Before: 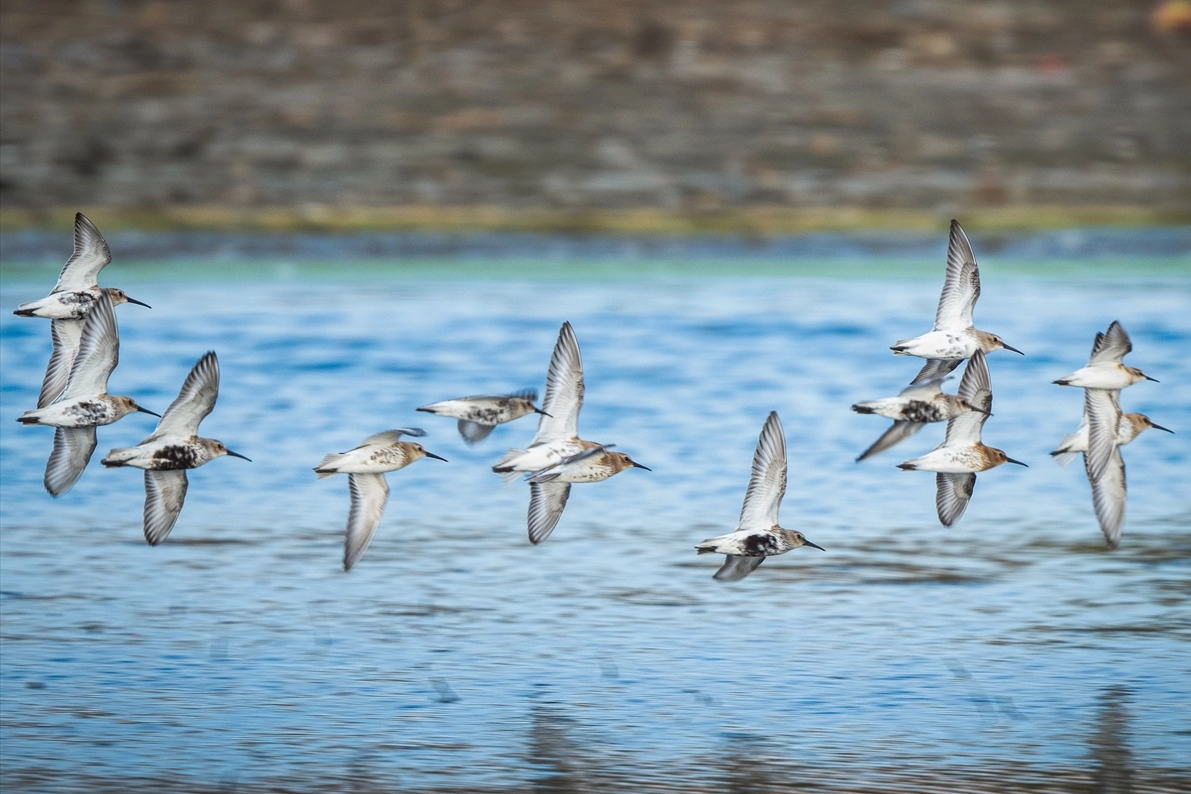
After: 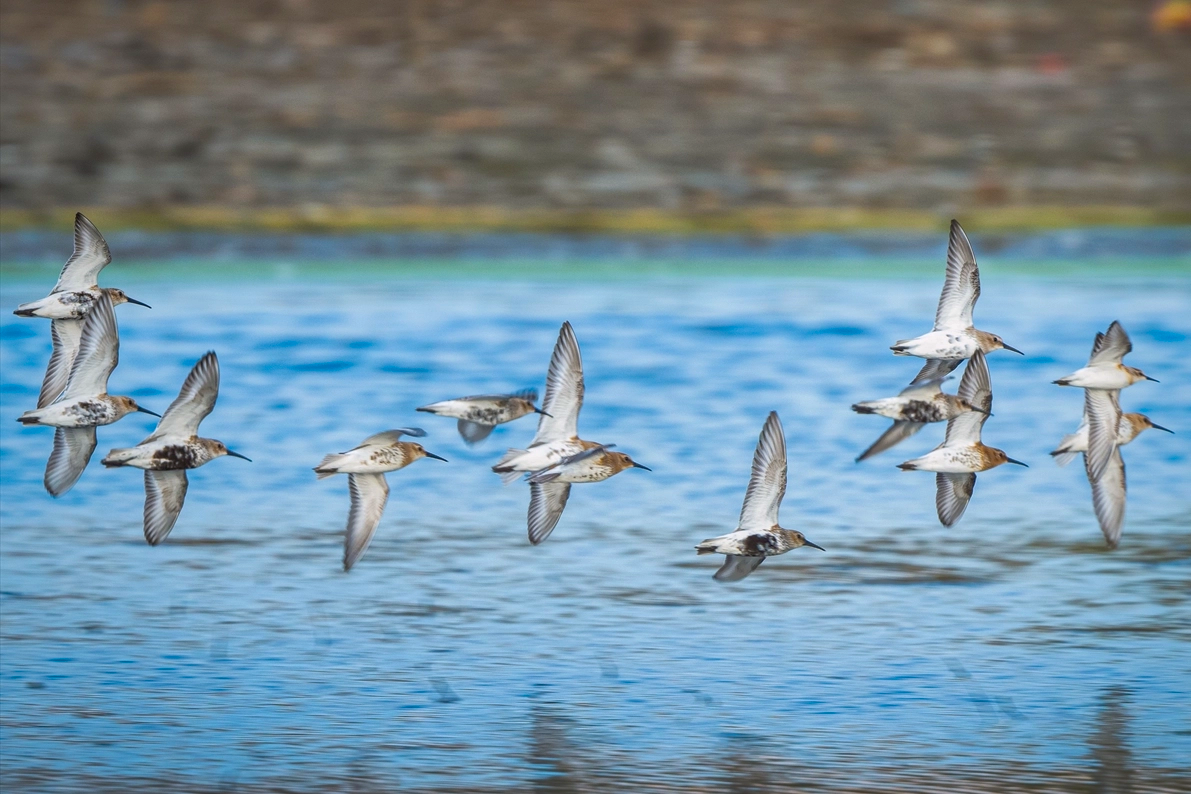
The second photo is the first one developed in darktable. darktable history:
shadows and highlights: on, module defaults
color balance rgb: highlights gain › chroma 0.264%, highlights gain › hue 330.85°, perceptual saturation grading › global saturation 17.862%, global vibrance 20%
